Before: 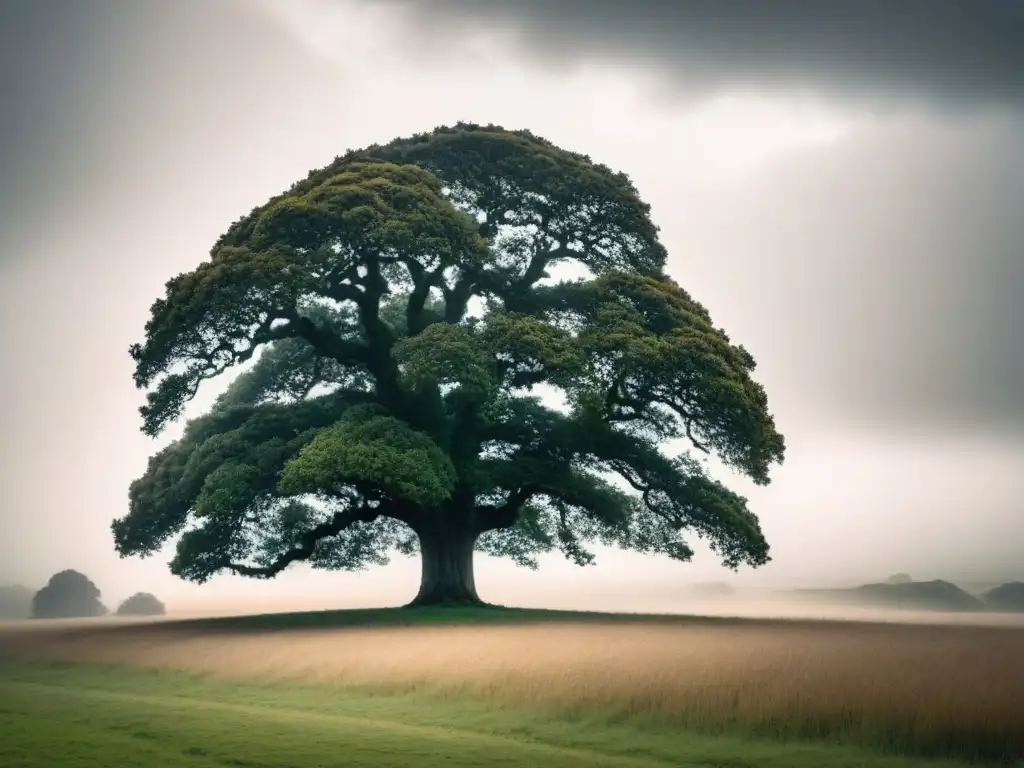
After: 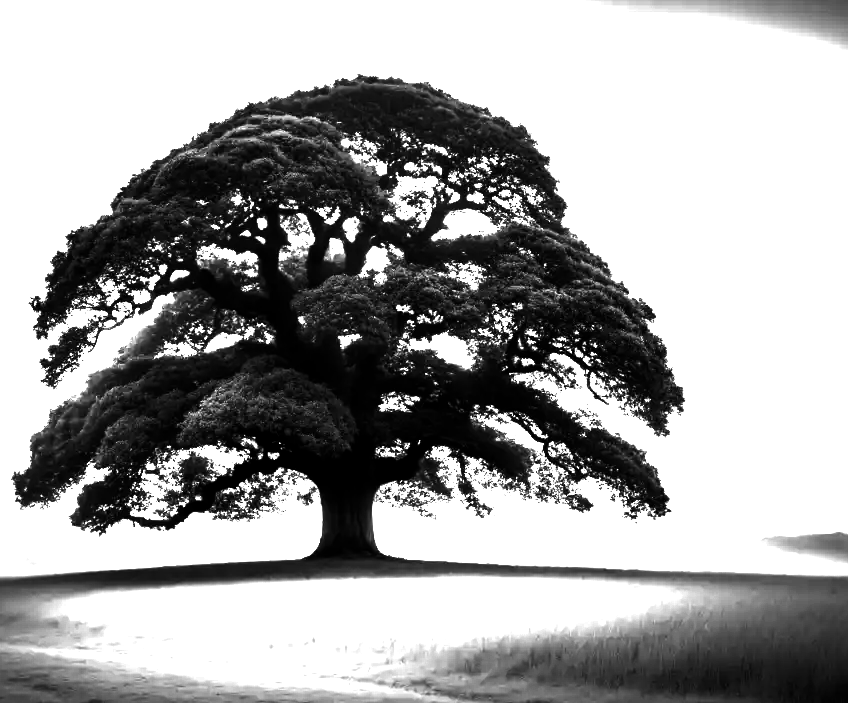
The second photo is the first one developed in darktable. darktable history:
crop: left 9.807%, top 6.259%, right 7.334%, bottom 2.177%
contrast brightness saturation: contrast 0.02, brightness -1, saturation -1
exposure: black level correction 0.005, exposure 2.084 EV, compensate highlight preservation false
